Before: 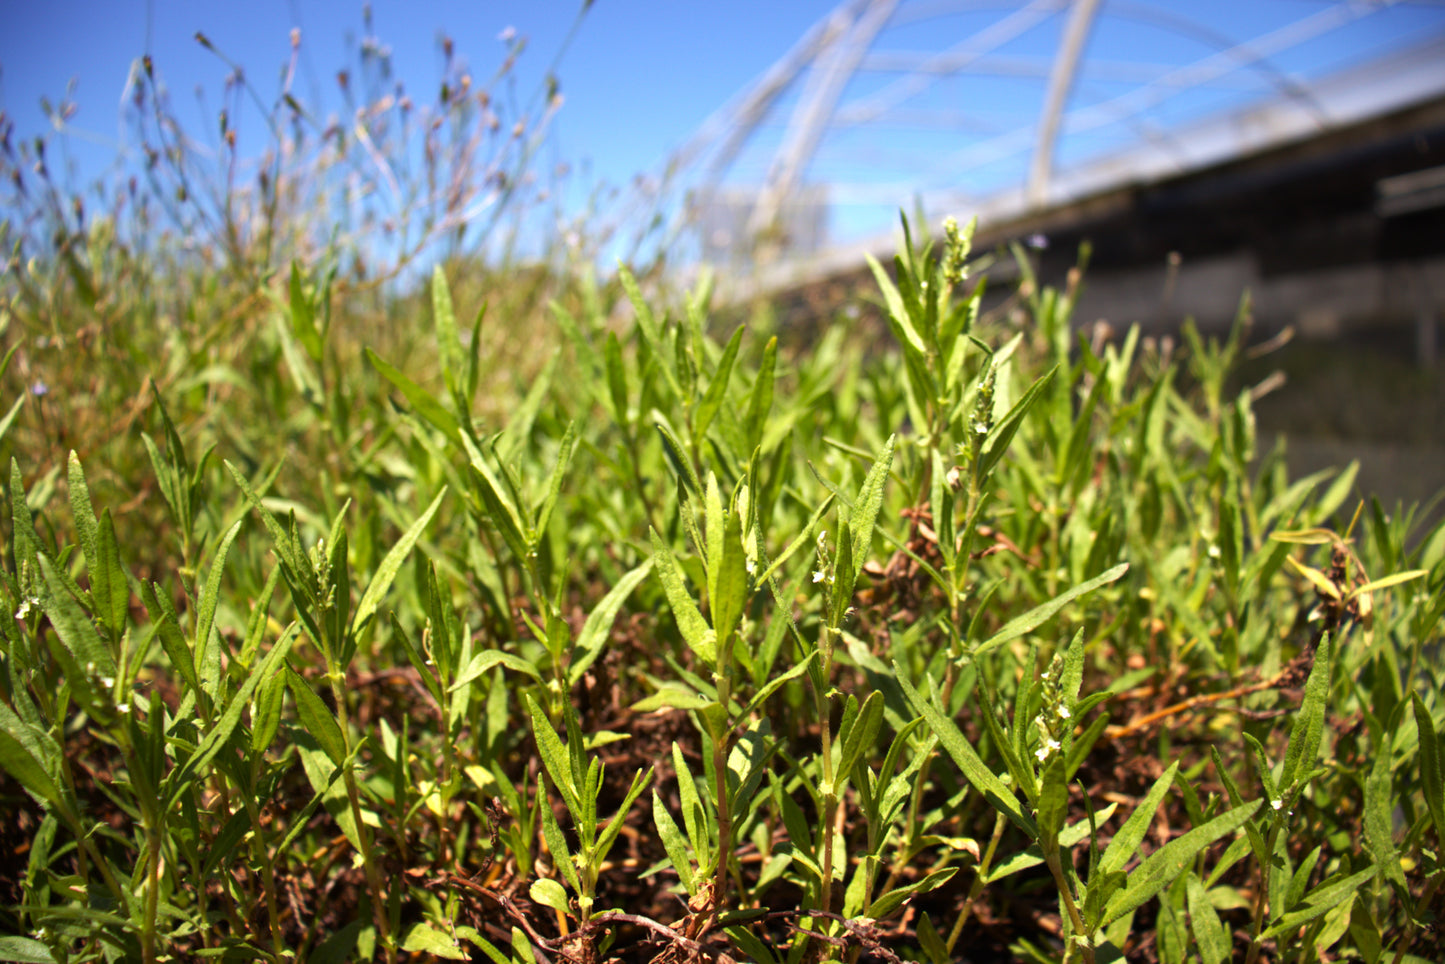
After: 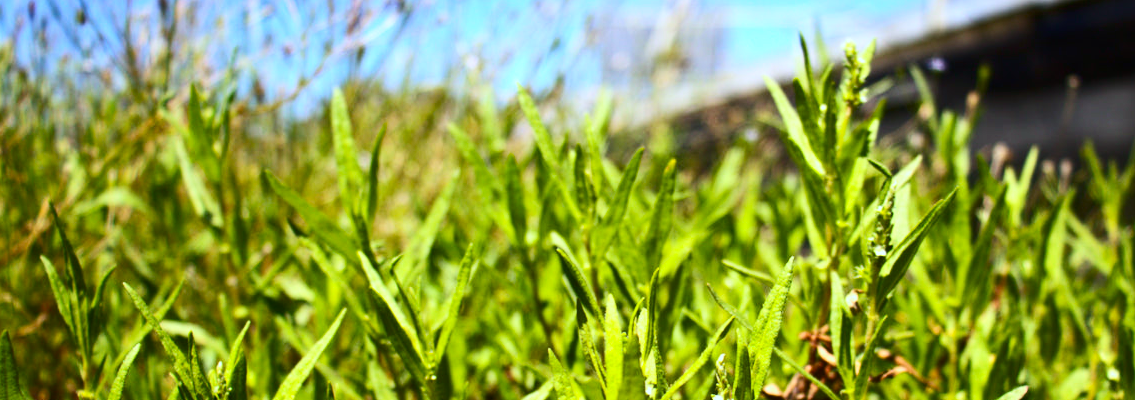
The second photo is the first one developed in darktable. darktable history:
contrast brightness saturation: contrast 0.28
color balance rgb: perceptual saturation grading › global saturation 20%, global vibrance 20%
crop: left 7.036%, top 18.398%, right 14.379%, bottom 40.043%
white balance: red 0.925, blue 1.046
